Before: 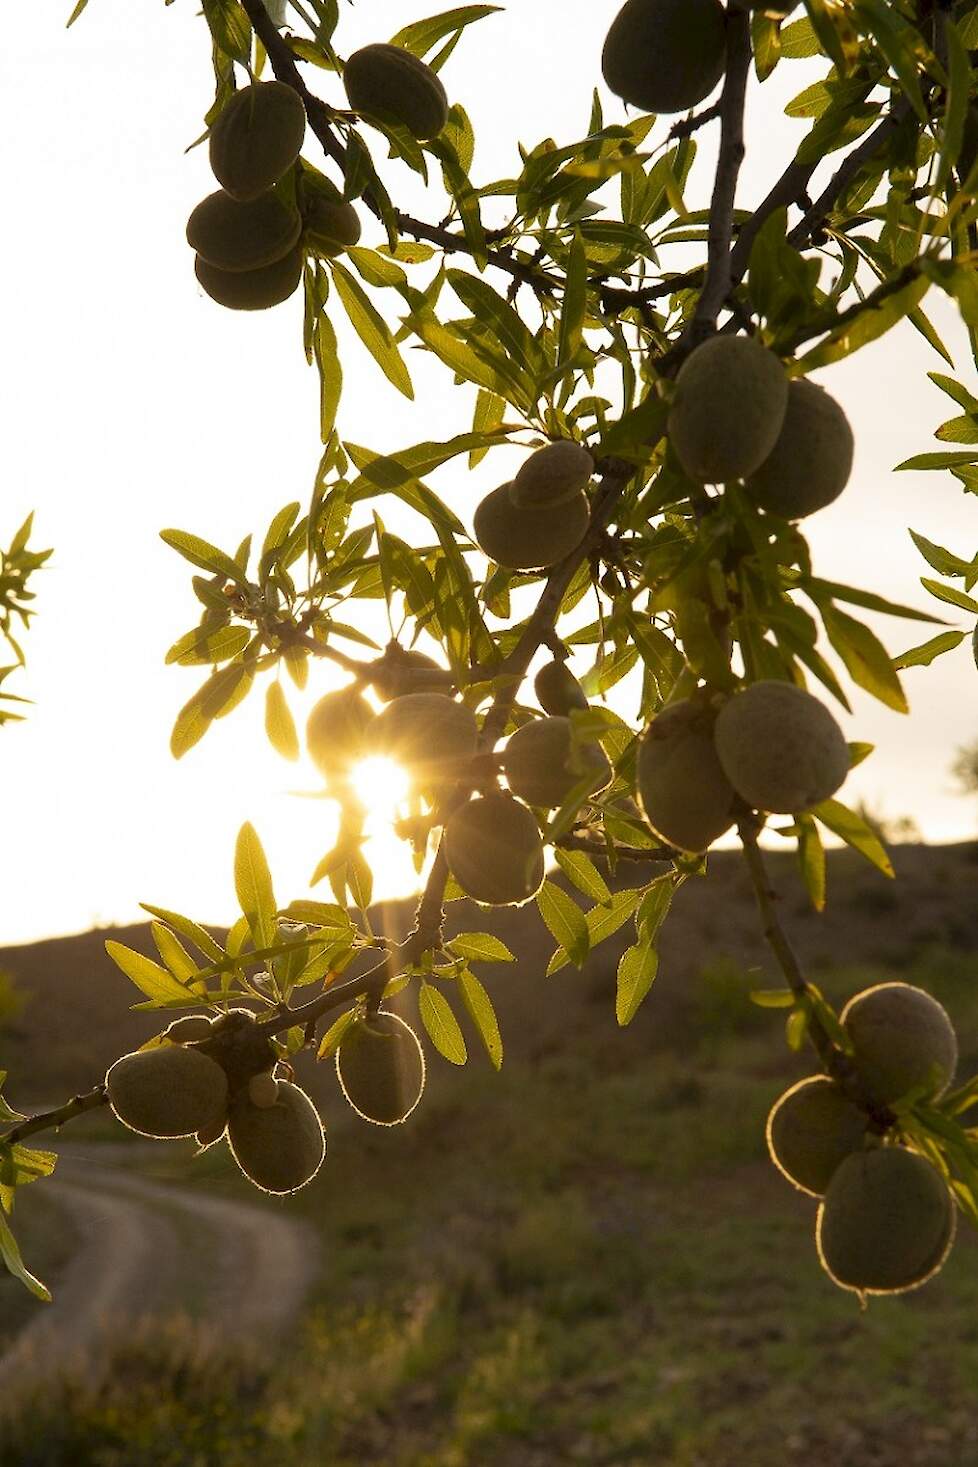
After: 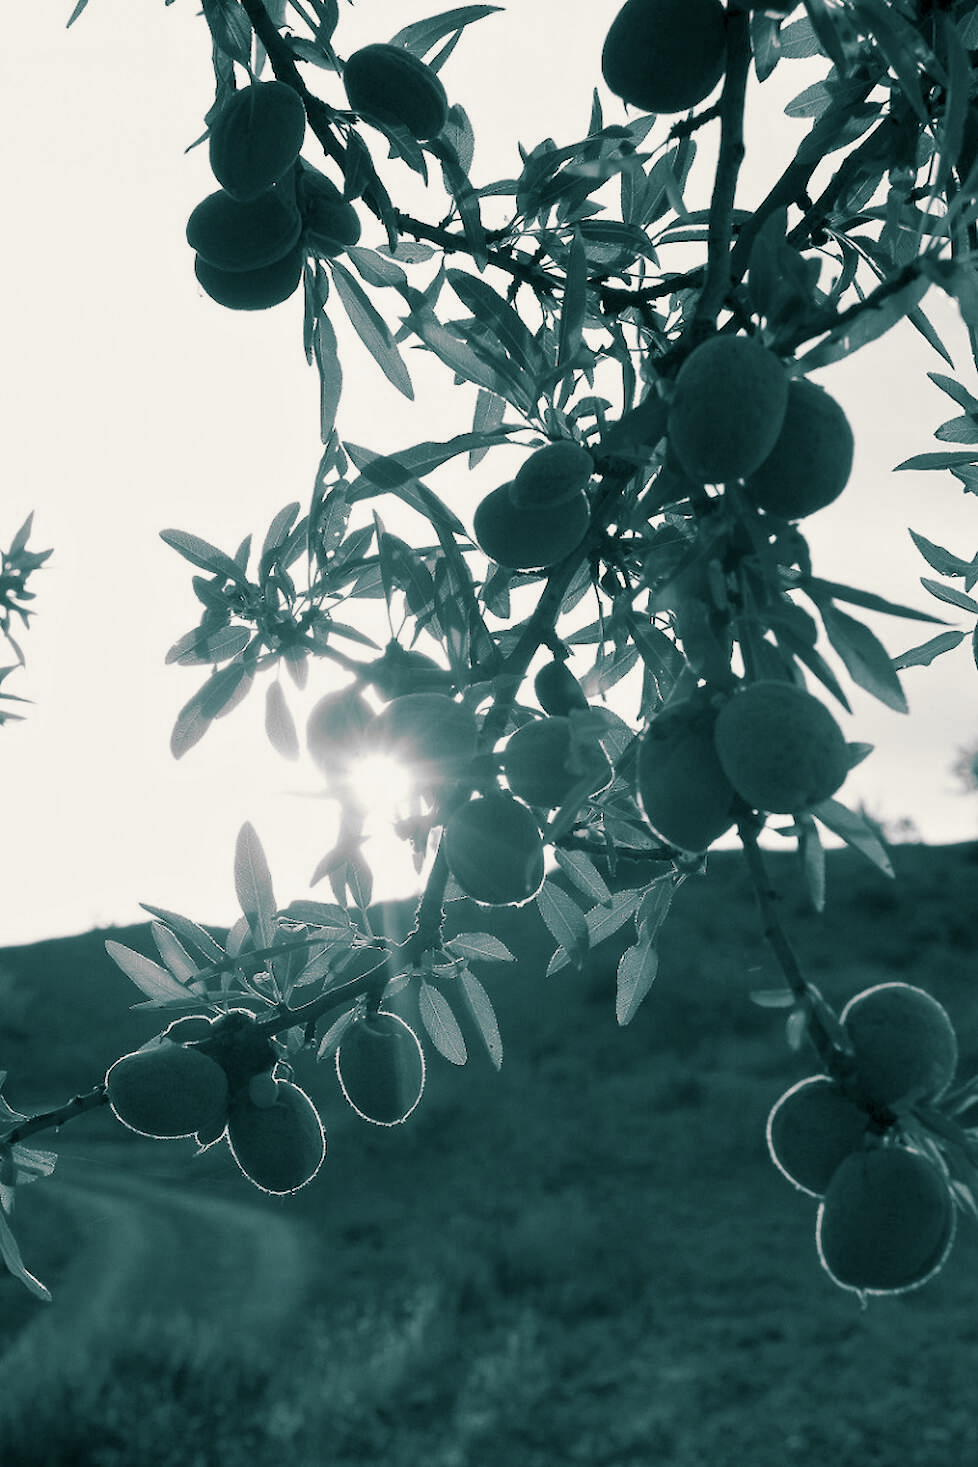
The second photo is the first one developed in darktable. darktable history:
levels: mode automatic, black 0.023%, white 99.97%, levels [0.062, 0.494, 0.925]
split-toning: shadows › hue 186.43°, highlights › hue 49.29°, compress 30.29%
monochrome: a -71.75, b 75.82
